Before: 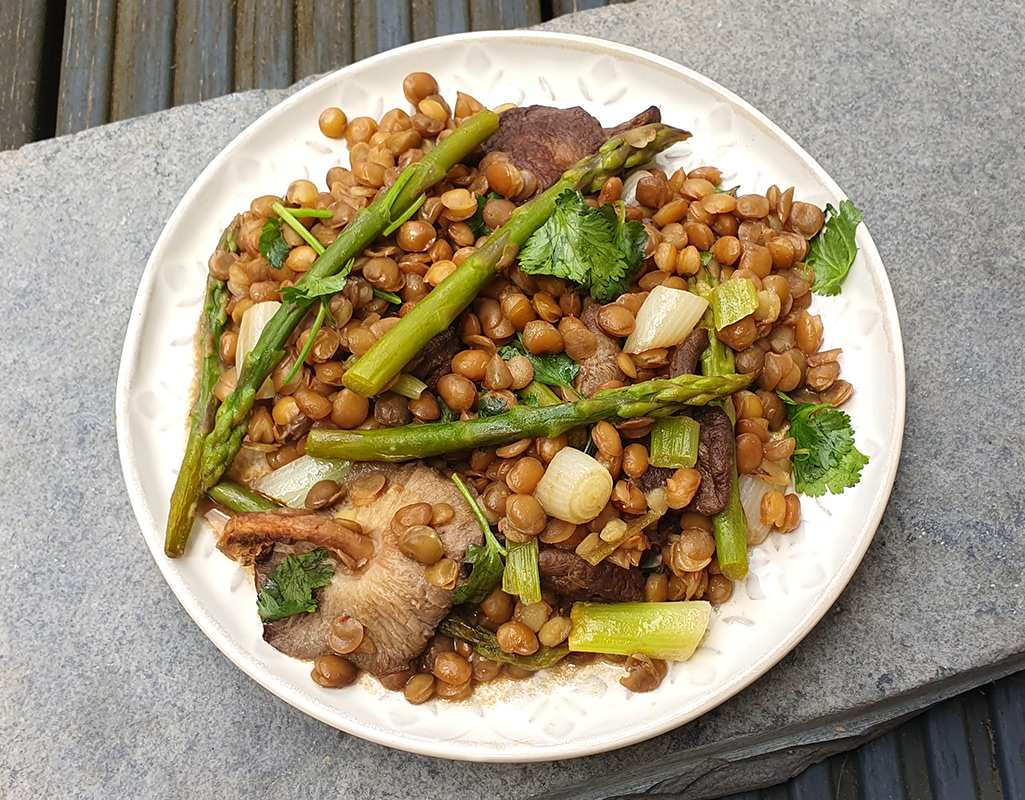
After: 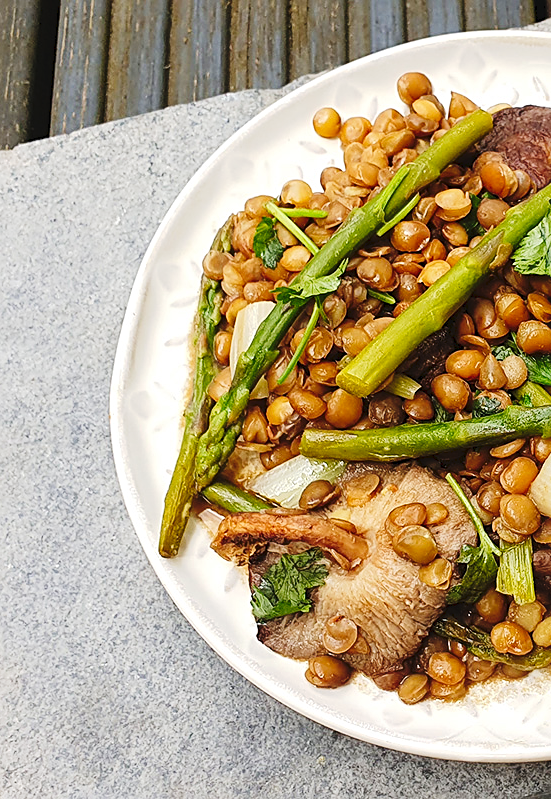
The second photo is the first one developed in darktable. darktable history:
sharpen: radius 2.167, amount 0.381, threshold 0
tone curve: curves: ch0 [(0, 0) (0.003, 0.042) (0.011, 0.043) (0.025, 0.047) (0.044, 0.059) (0.069, 0.07) (0.1, 0.085) (0.136, 0.107) (0.177, 0.139) (0.224, 0.185) (0.277, 0.258) (0.335, 0.34) (0.399, 0.434) (0.468, 0.526) (0.543, 0.623) (0.623, 0.709) (0.709, 0.794) (0.801, 0.866) (0.898, 0.919) (1, 1)], preserve colors none
crop: left 0.587%, right 45.588%, bottom 0.086%
